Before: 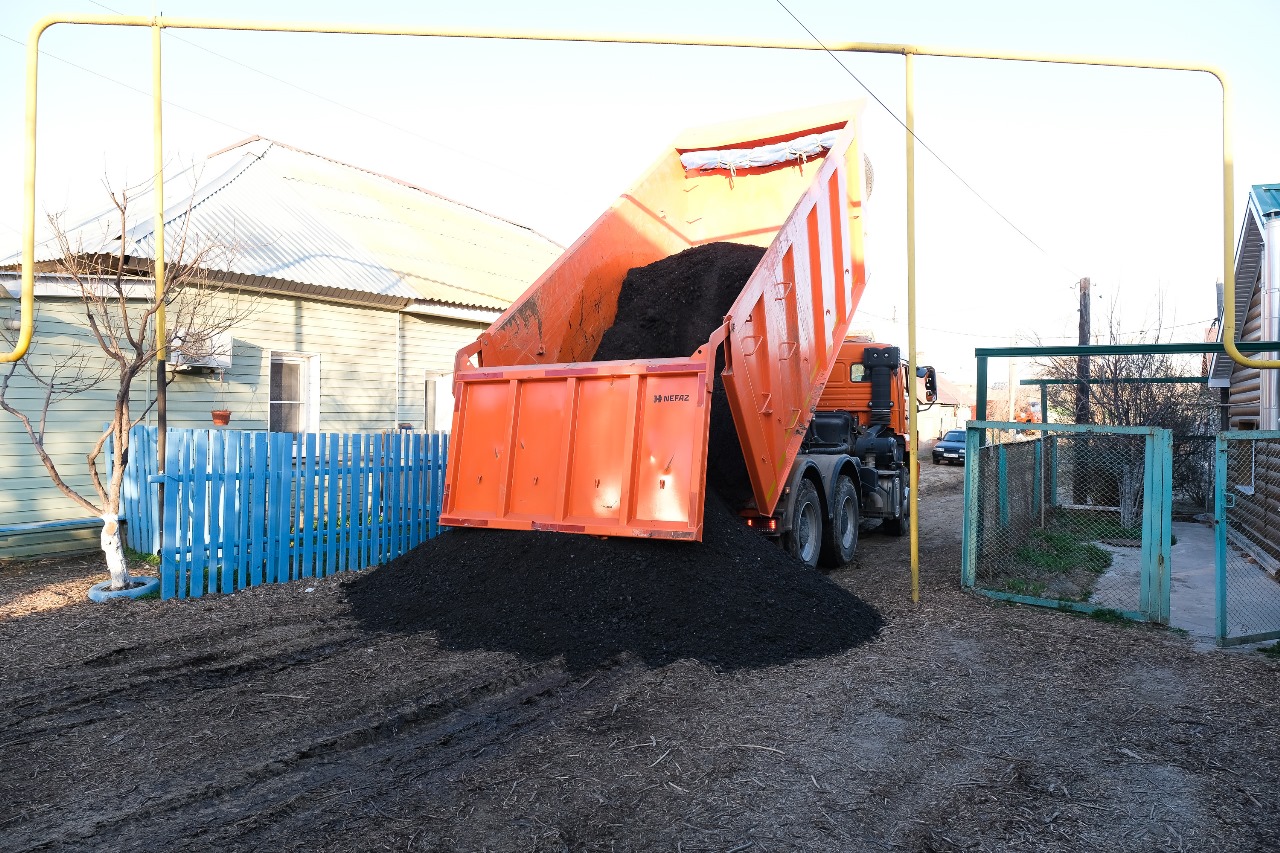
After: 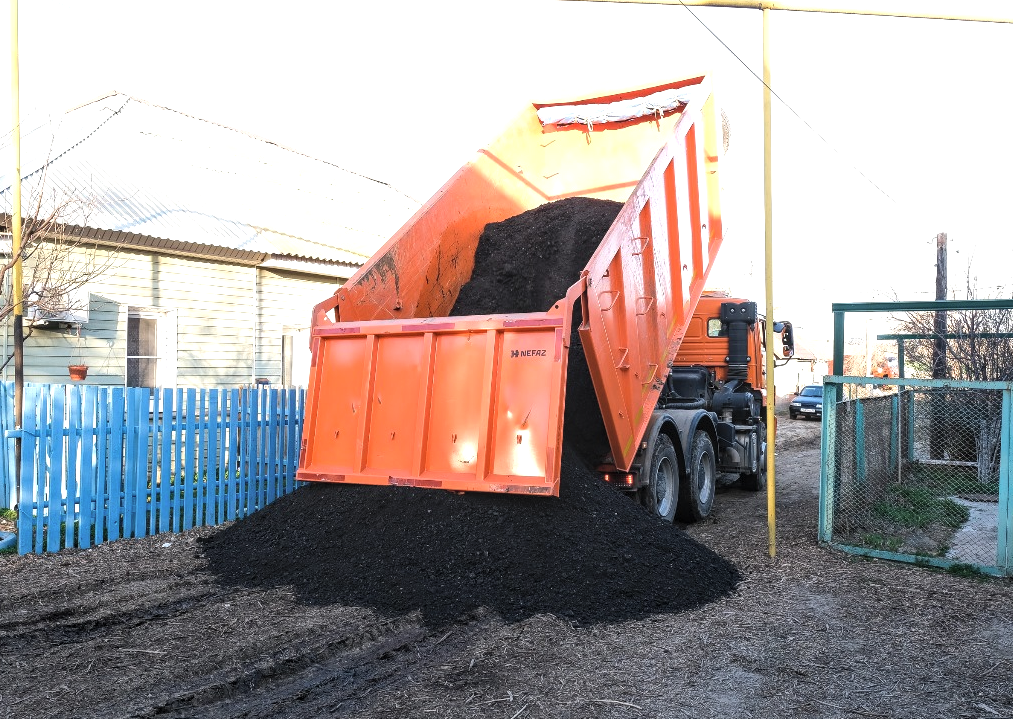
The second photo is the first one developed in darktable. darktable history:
exposure: compensate highlight preservation false
rotate and perspective: automatic cropping off
tone equalizer: -8 EV -0.417 EV, -7 EV -0.389 EV, -6 EV -0.333 EV, -5 EV -0.222 EV, -3 EV 0.222 EV, -2 EV 0.333 EV, -1 EV 0.389 EV, +0 EV 0.417 EV, edges refinement/feathering 500, mask exposure compensation -1.57 EV, preserve details no
crop: left 11.225%, top 5.381%, right 9.565%, bottom 10.314%
tone curve: curves: ch0 [(0, 0) (0.915, 0.89) (1, 1)]
local contrast: on, module defaults
contrast brightness saturation: brightness 0.13
